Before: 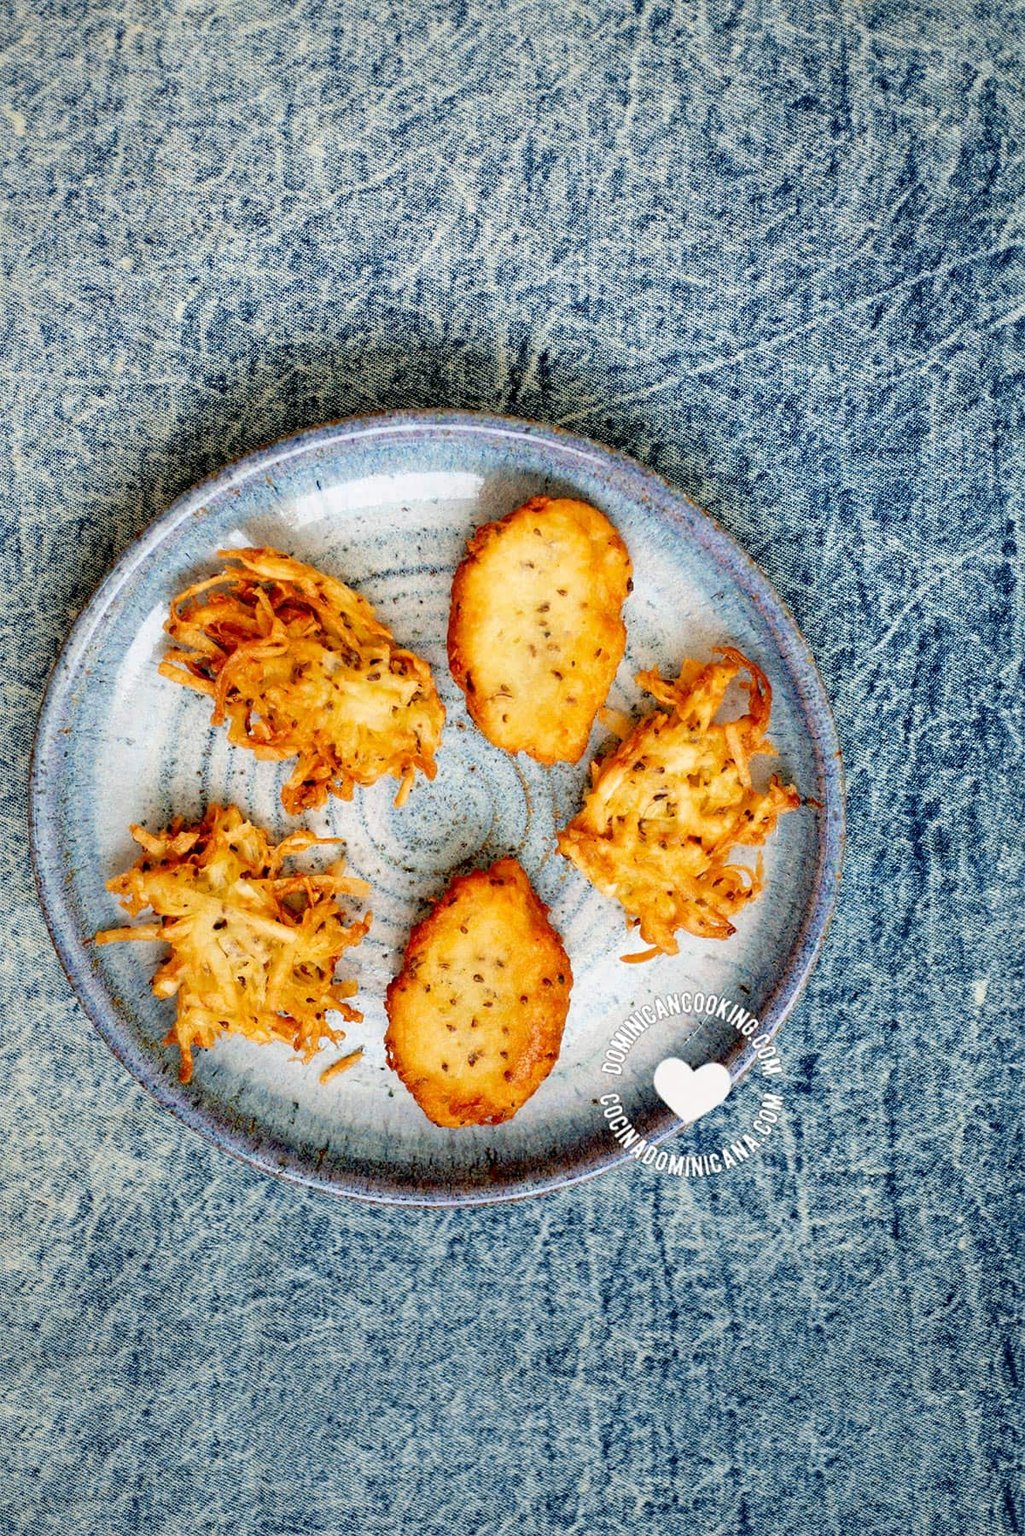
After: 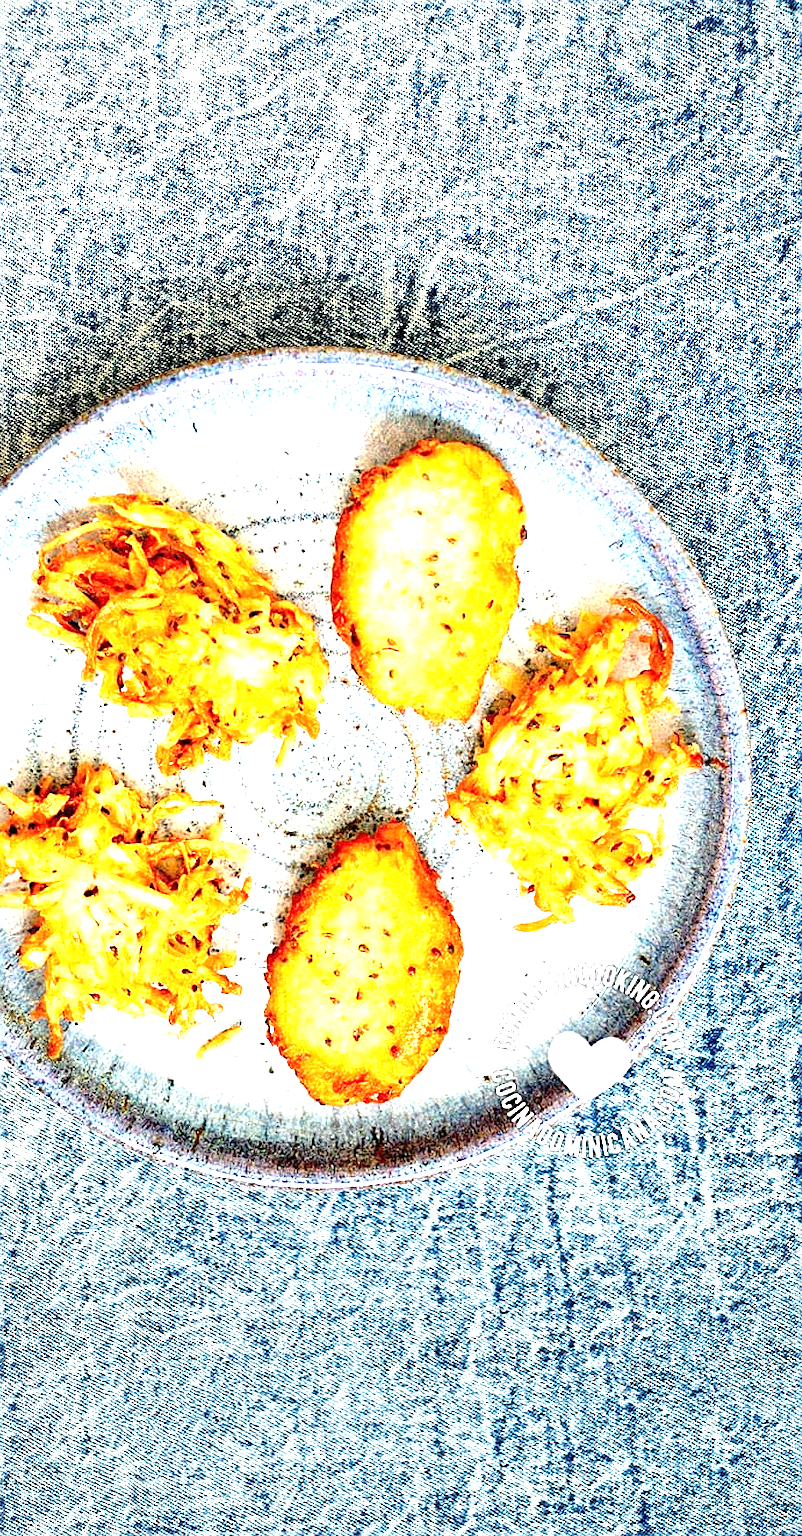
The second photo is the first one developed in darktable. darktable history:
sharpen: on, module defaults
crop and rotate: left 13.15%, top 5.251%, right 12.609%
exposure: black level correction 0, exposure 1.741 EV, compensate exposure bias true, compensate highlight preservation false
